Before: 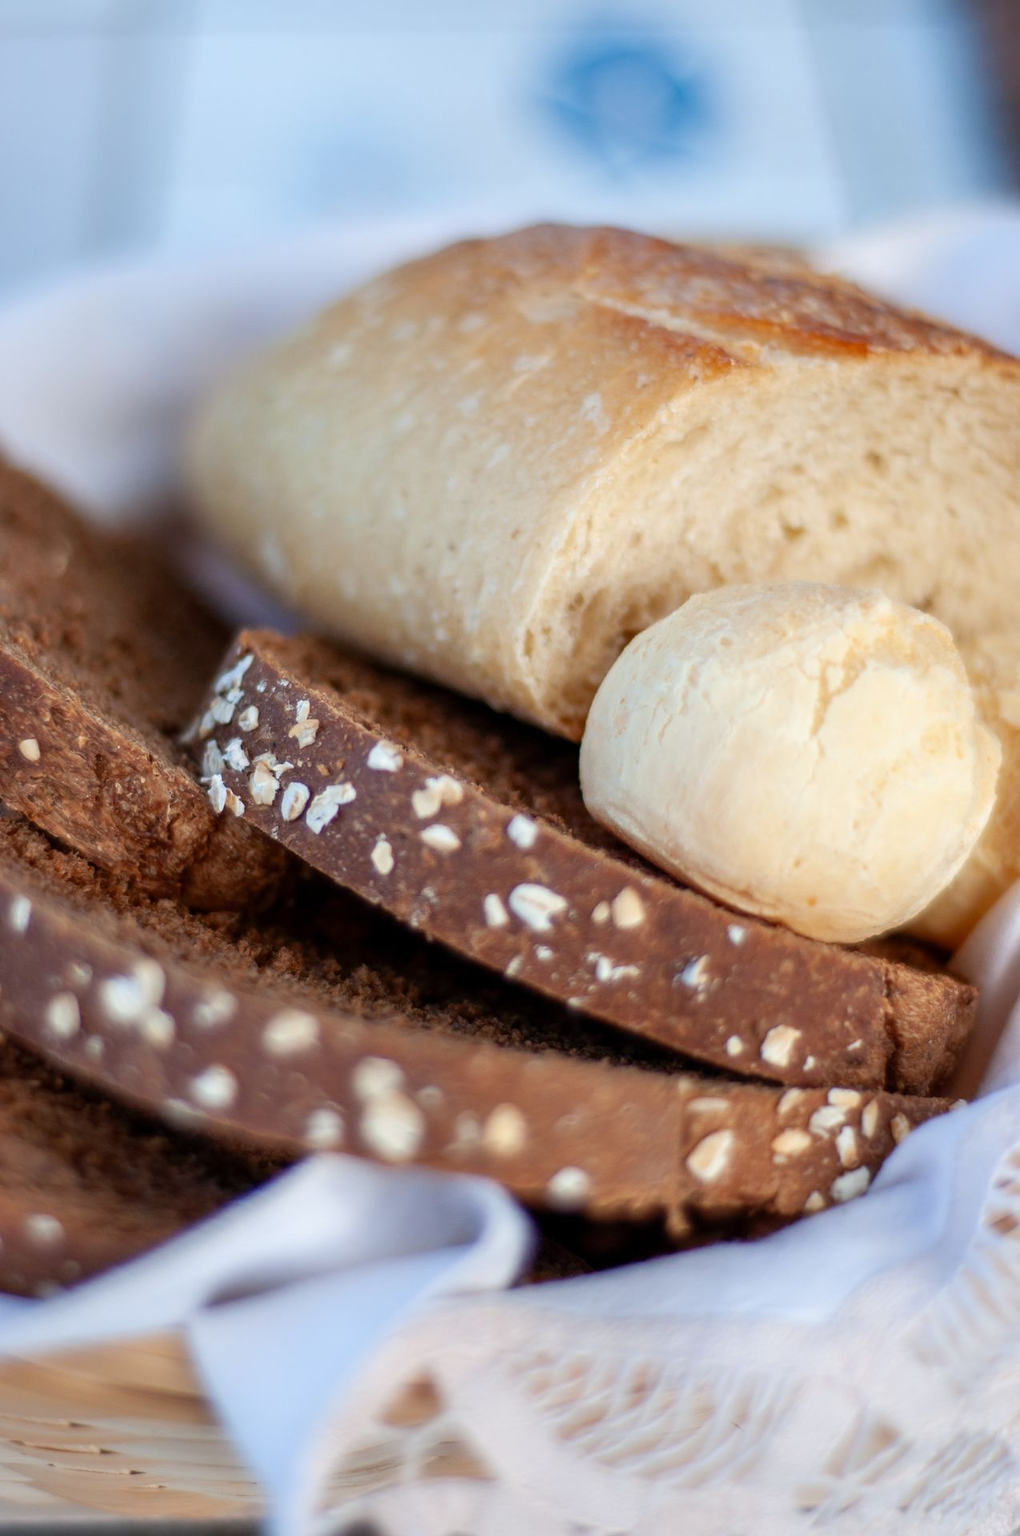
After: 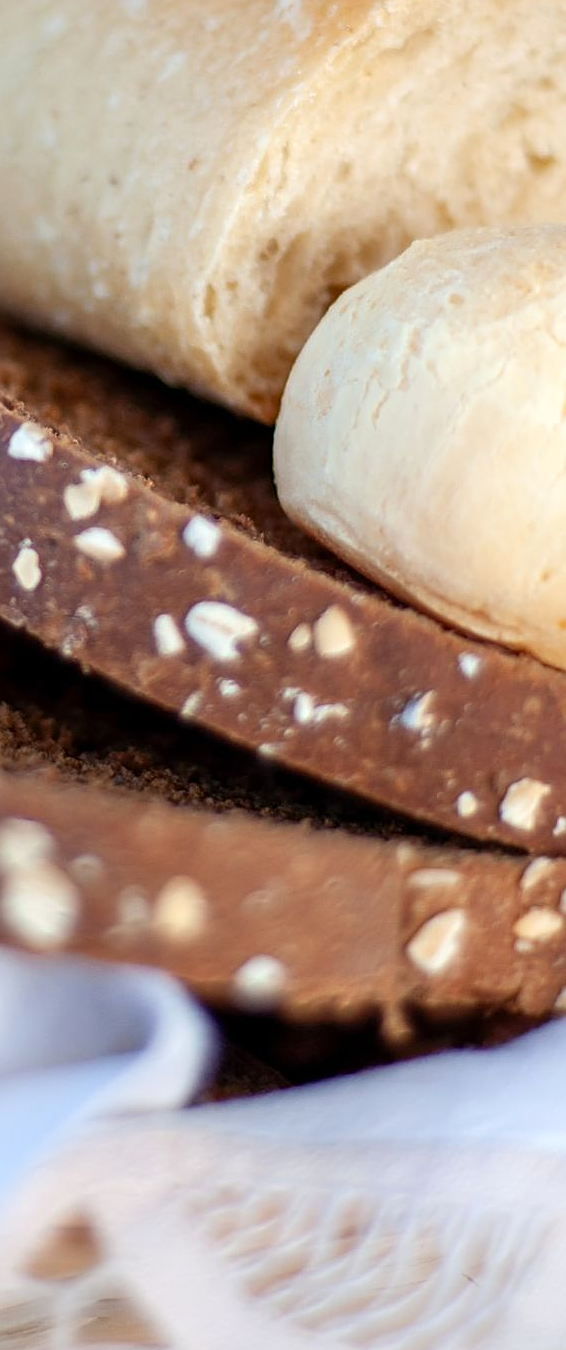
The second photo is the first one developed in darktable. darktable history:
exposure: exposure 0.15 EV, compensate highlight preservation false
sharpen: on, module defaults
crop: left 35.432%, top 26.233%, right 20.145%, bottom 3.432%
